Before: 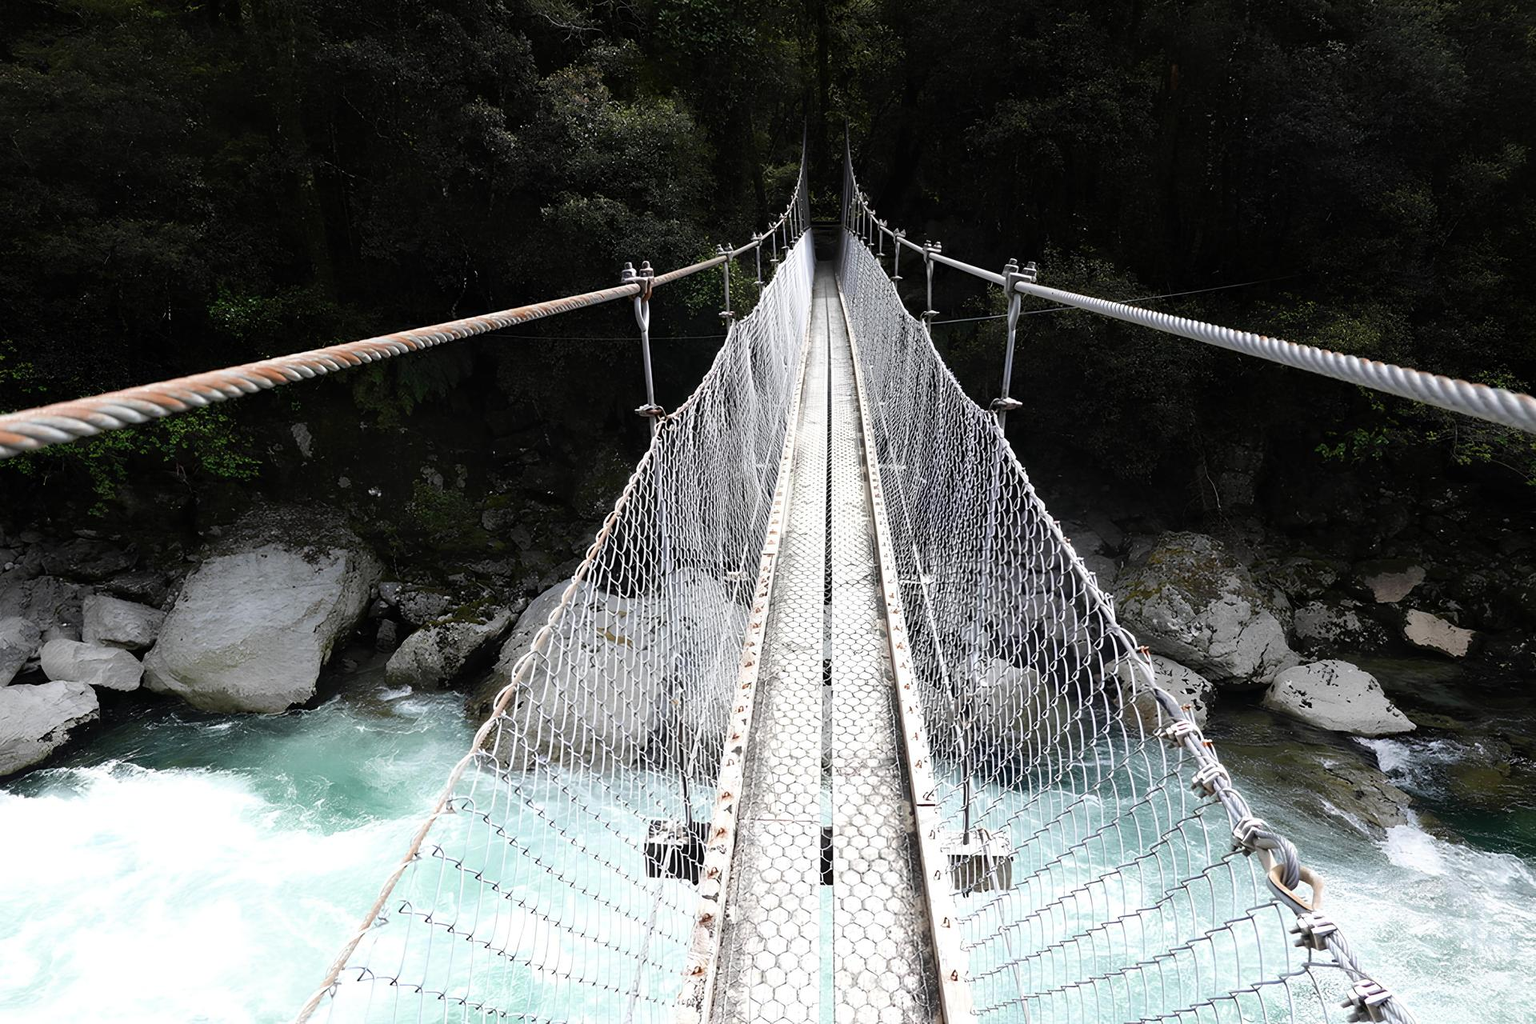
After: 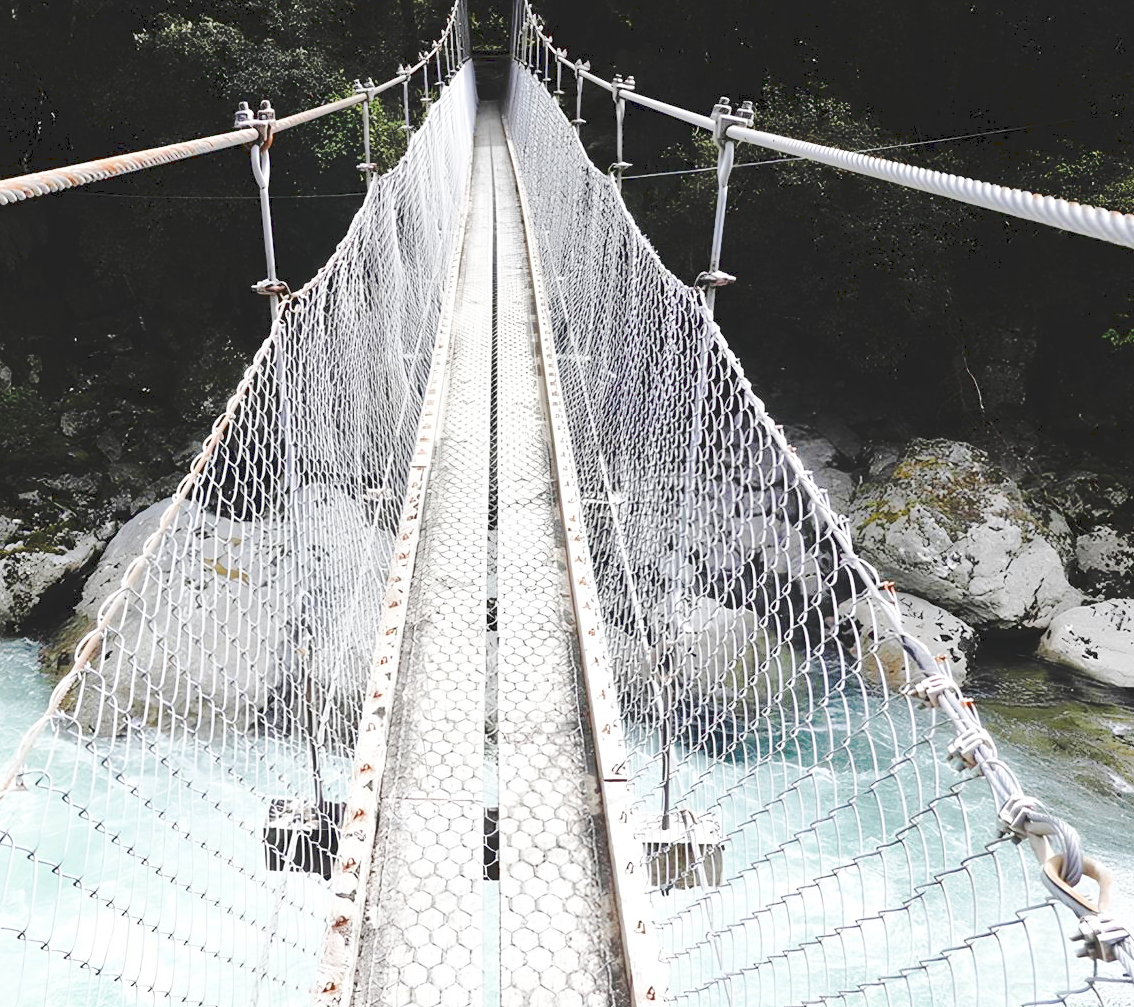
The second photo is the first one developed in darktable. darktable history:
crop and rotate: left 28.256%, top 17.734%, right 12.656%, bottom 3.573%
base curve: curves: ch0 [(0, 0) (0.036, 0.025) (0.121, 0.166) (0.206, 0.329) (0.605, 0.79) (1, 1)], preserve colors none
tone equalizer: -7 EV 0.15 EV, -6 EV 0.6 EV, -5 EV 1.15 EV, -4 EV 1.33 EV, -3 EV 1.15 EV, -2 EV 0.6 EV, -1 EV 0.15 EV, mask exposure compensation -0.5 EV
tone curve: curves: ch0 [(0, 0) (0.003, 0.125) (0.011, 0.139) (0.025, 0.155) (0.044, 0.174) (0.069, 0.192) (0.1, 0.211) (0.136, 0.234) (0.177, 0.262) (0.224, 0.296) (0.277, 0.337) (0.335, 0.385) (0.399, 0.436) (0.468, 0.5) (0.543, 0.573) (0.623, 0.644) (0.709, 0.713) (0.801, 0.791) (0.898, 0.881) (1, 1)], preserve colors none
